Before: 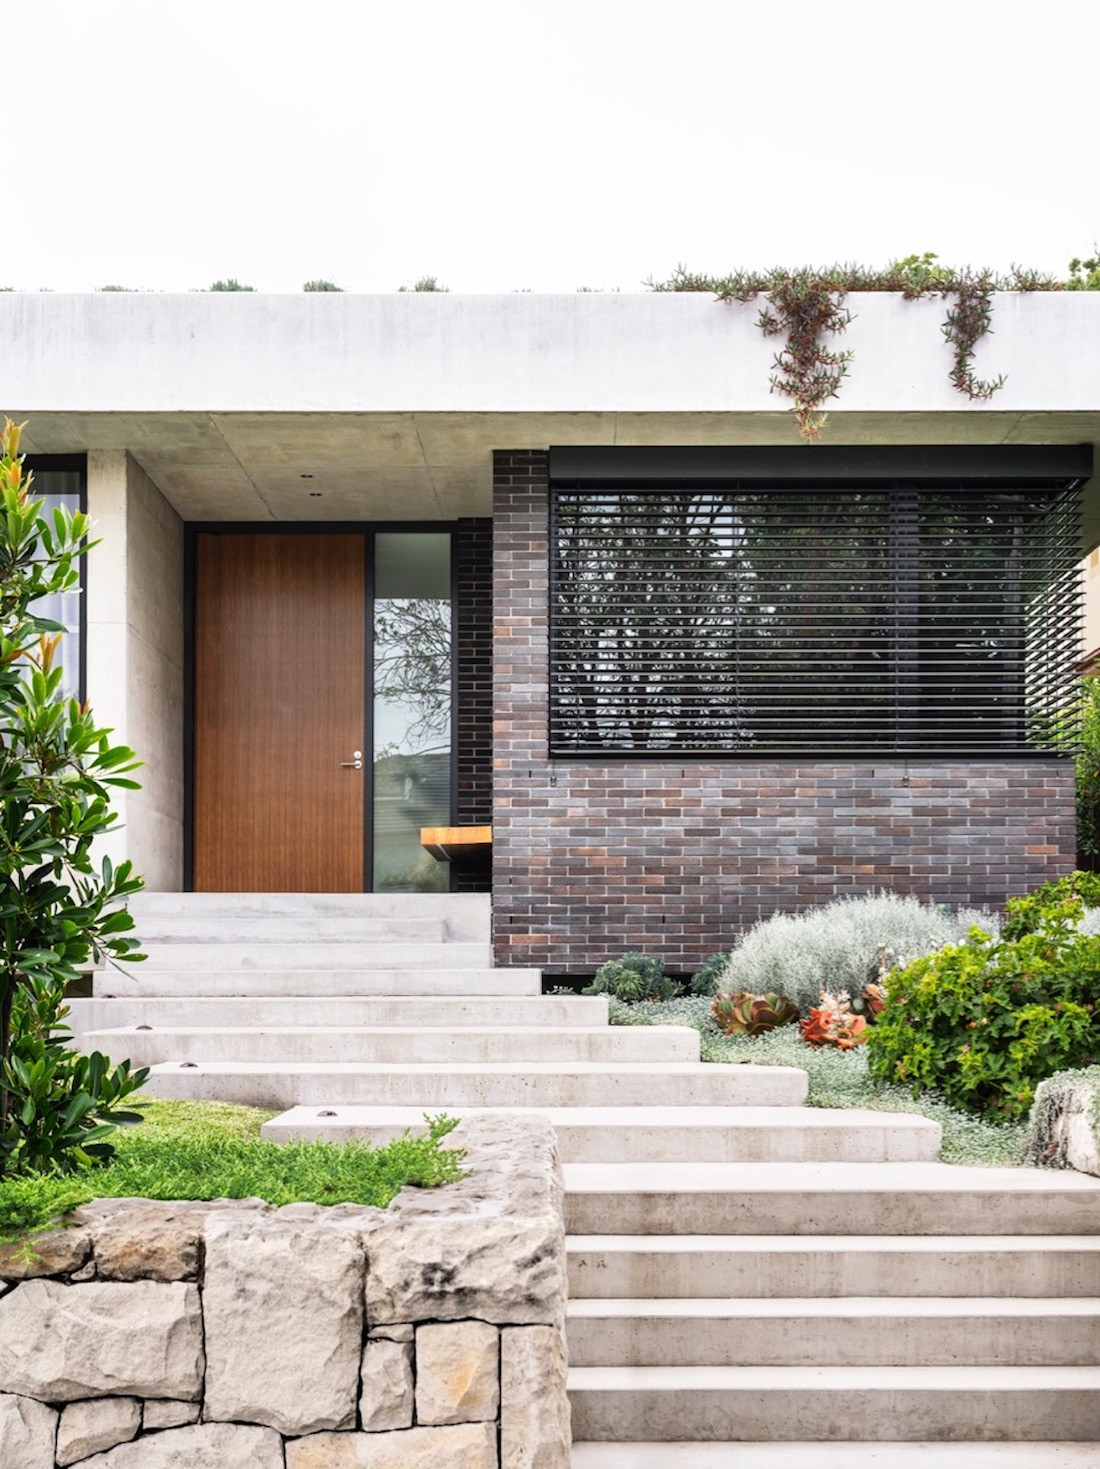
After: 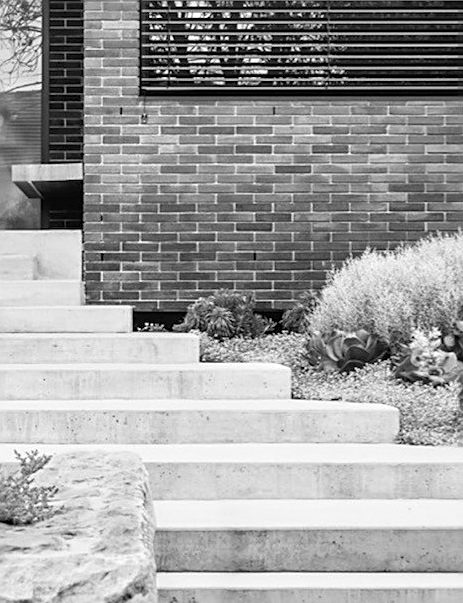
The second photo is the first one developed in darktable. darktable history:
crop: left 37.221%, top 45.169%, right 20.63%, bottom 13.777%
monochrome: on, module defaults
sharpen: on, module defaults
white balance: red 0.967, blue 1.049
